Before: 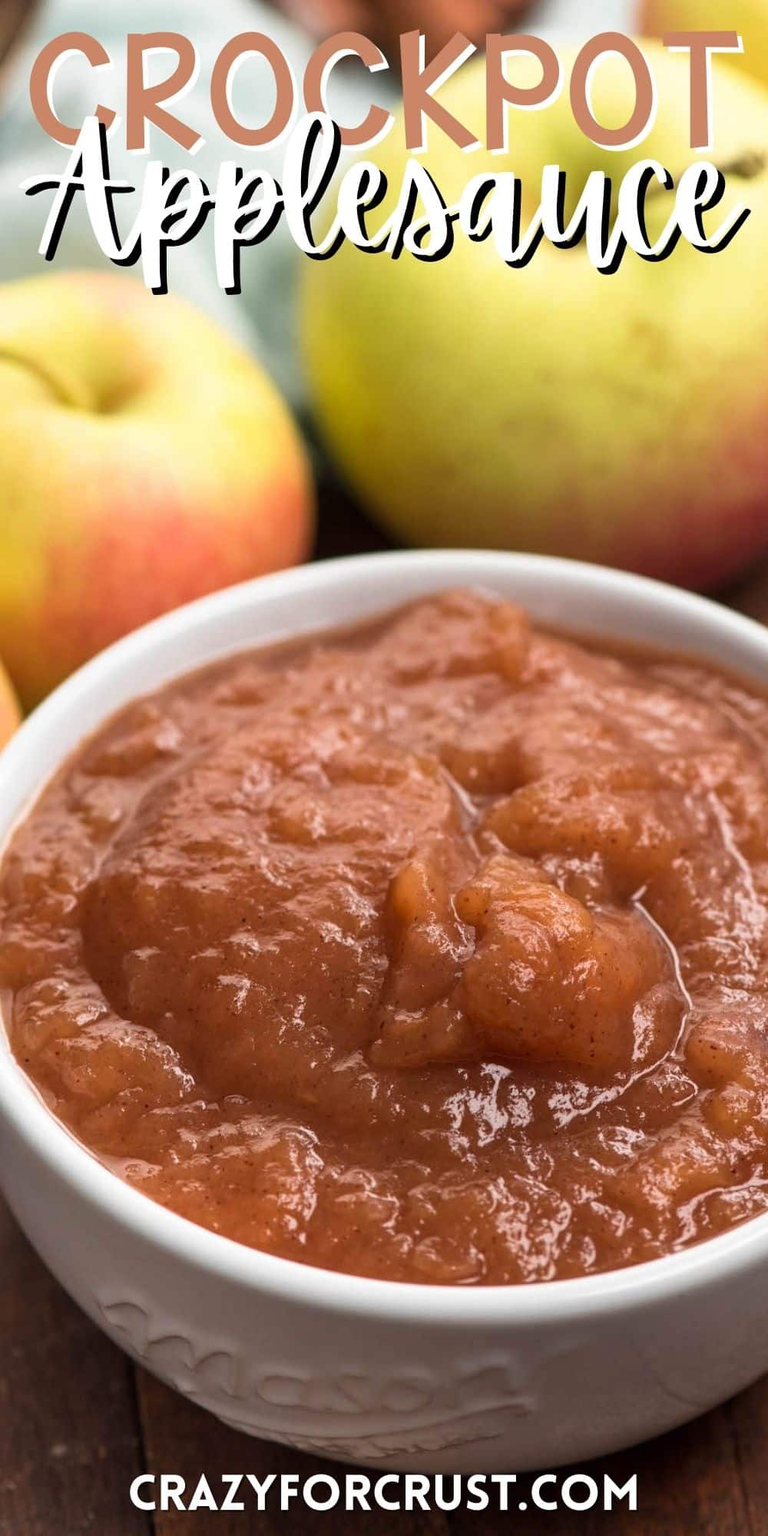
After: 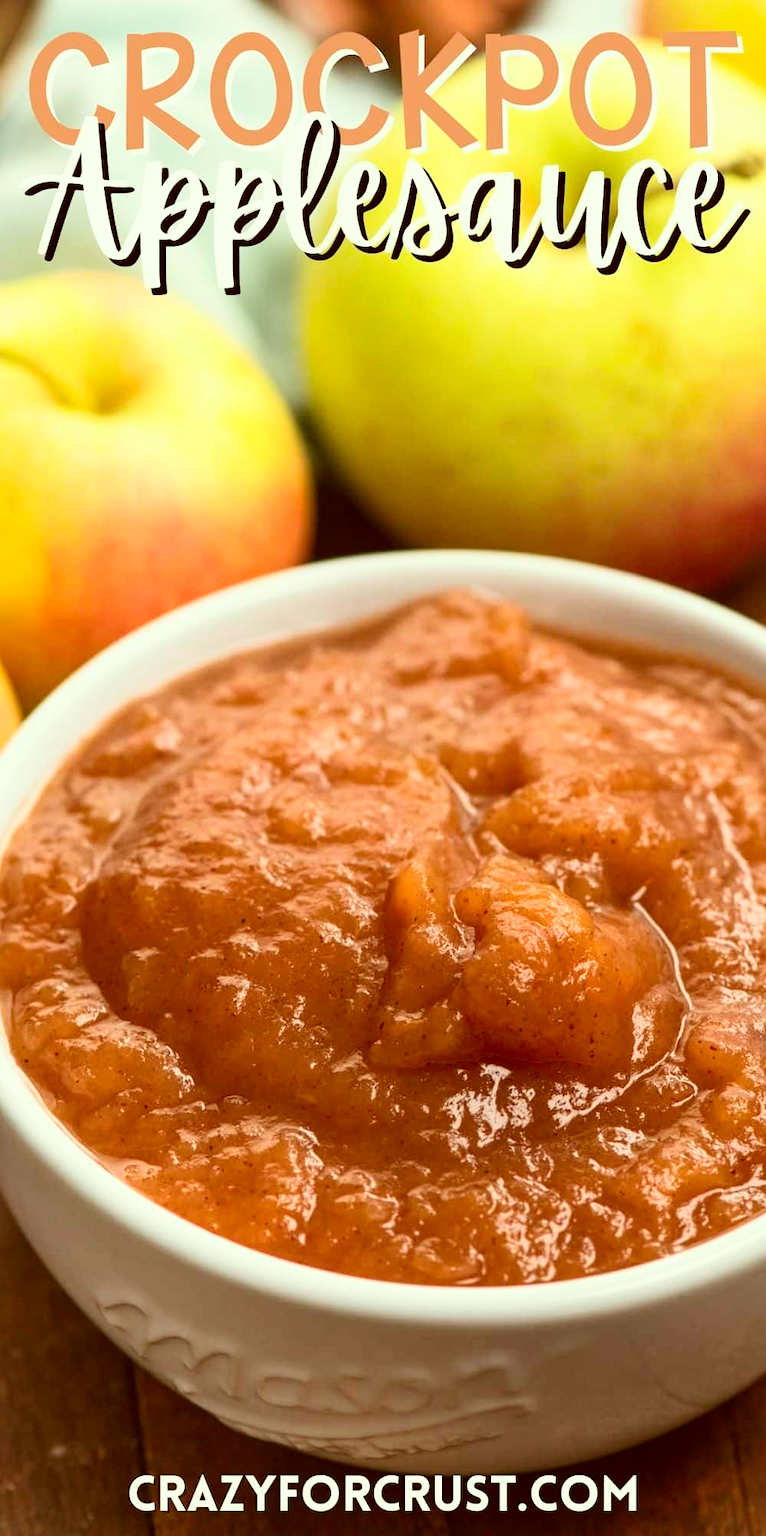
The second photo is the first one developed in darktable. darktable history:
contrast brightness saturation: contrast 0.196, brightness 0.167, saturation 0.216
color correction: highlights a* -6.24, highlights b* 9.21, shadows a* 10.25, shadows b* 23.32
crop and rotate: left 0.101%, bottom 0.006%
